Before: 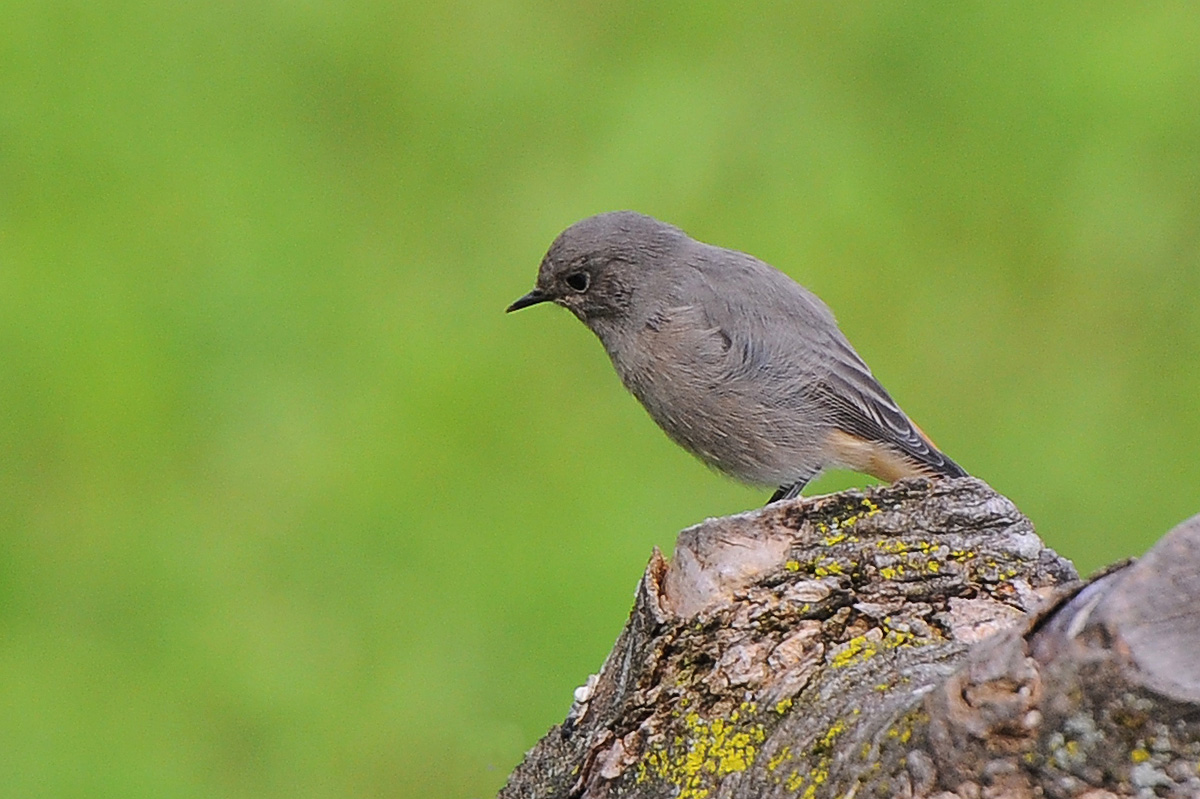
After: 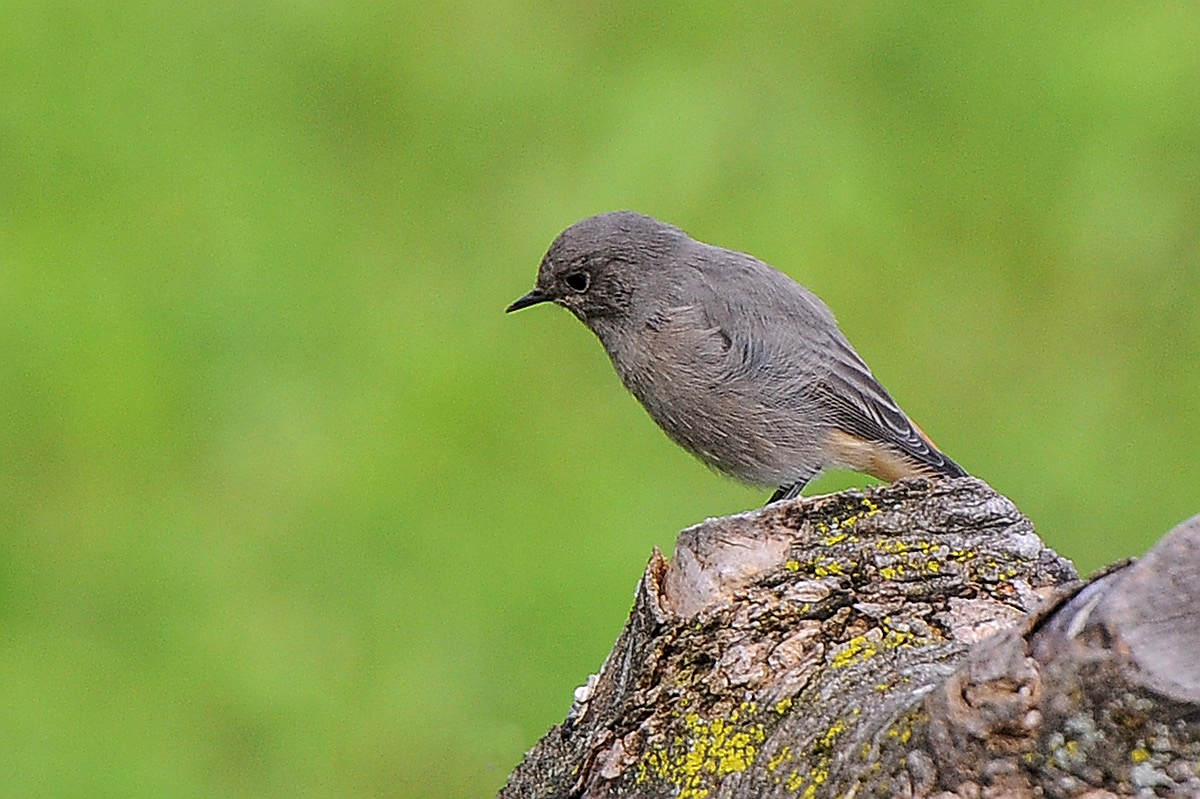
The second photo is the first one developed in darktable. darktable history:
local contrast: on, module defaults
sharpen: on, module defaults
shadows and highlights: shadows 11.84, white point adjustment 1.33, highlights -0.672, soften with gaussian
